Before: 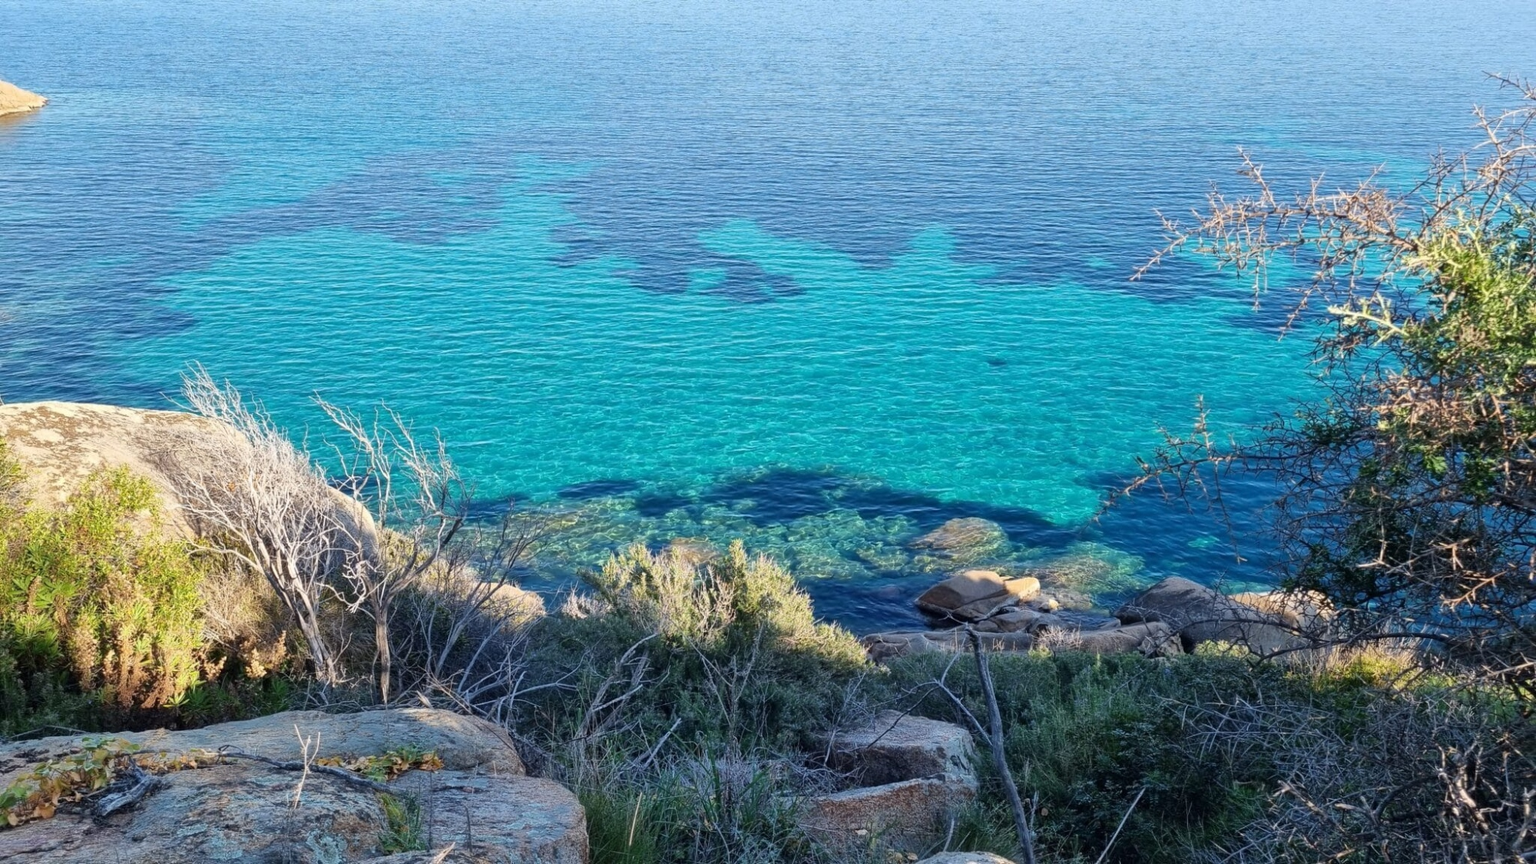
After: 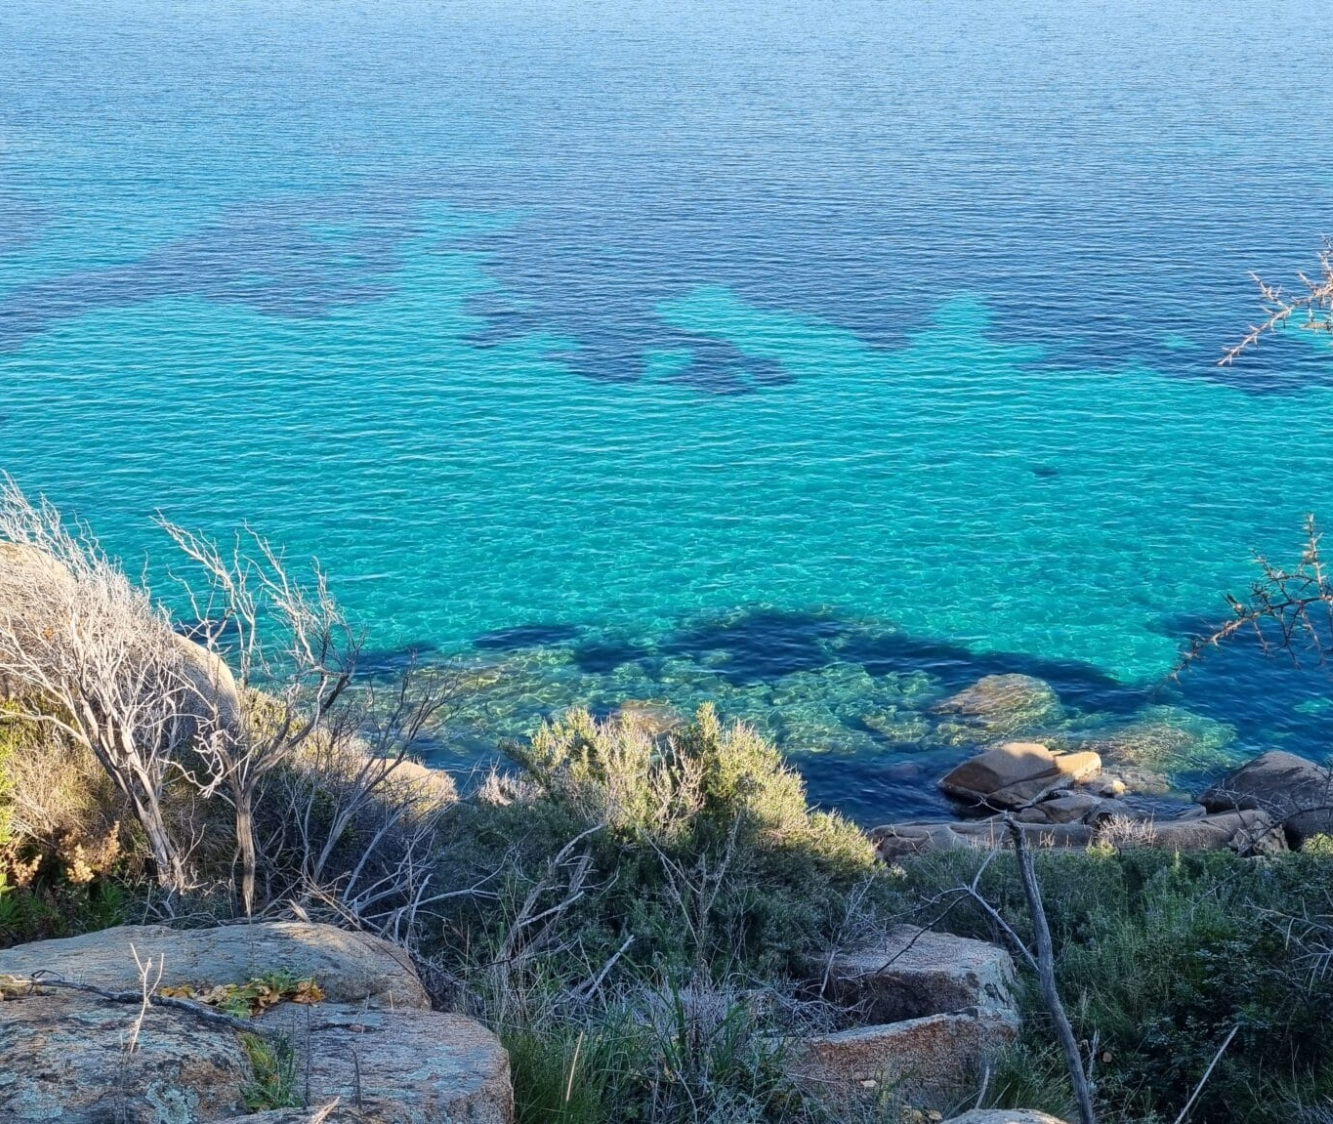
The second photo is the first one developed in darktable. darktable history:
crop and rotate: left 12.673%, right 20.66%
color balance: mode lift, gamma, gain (sRGB)
tone equalizer: on, module defaults
